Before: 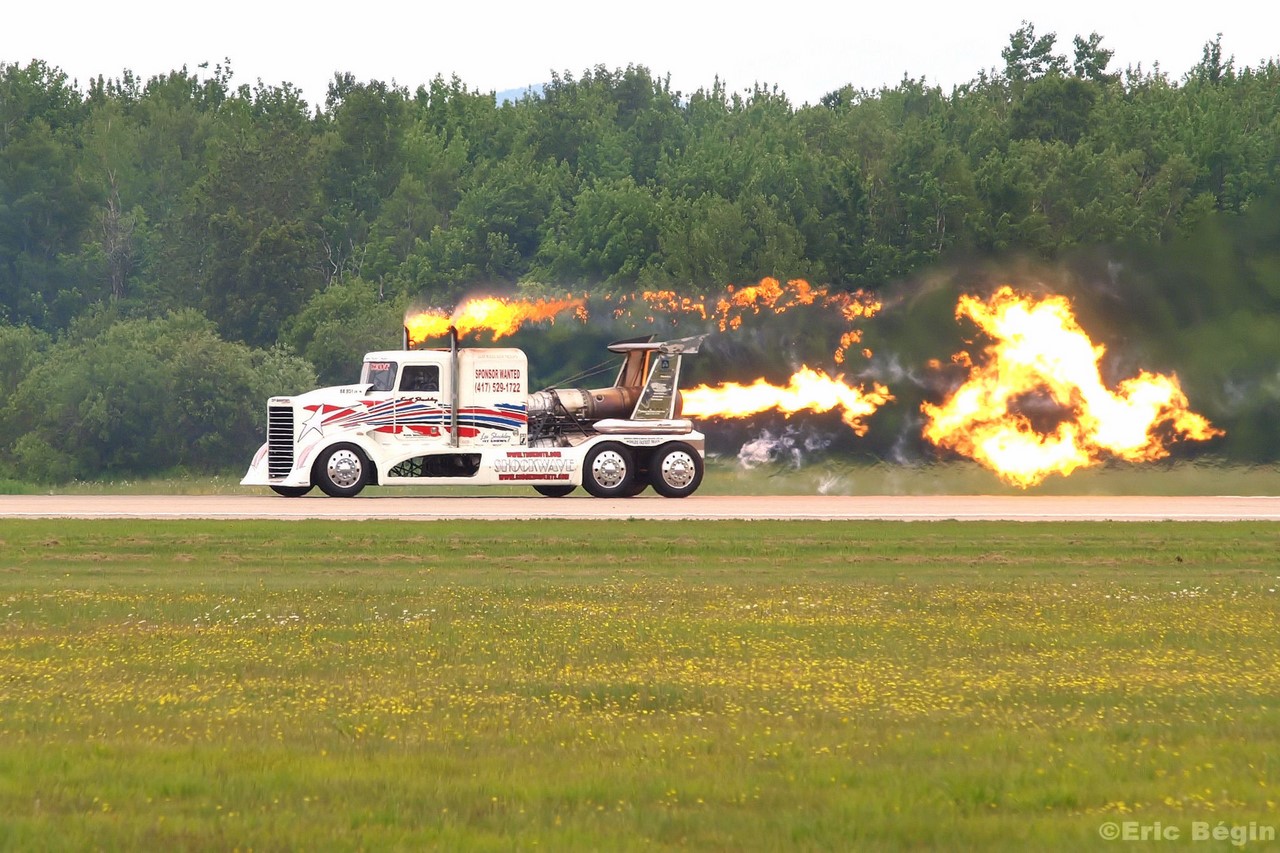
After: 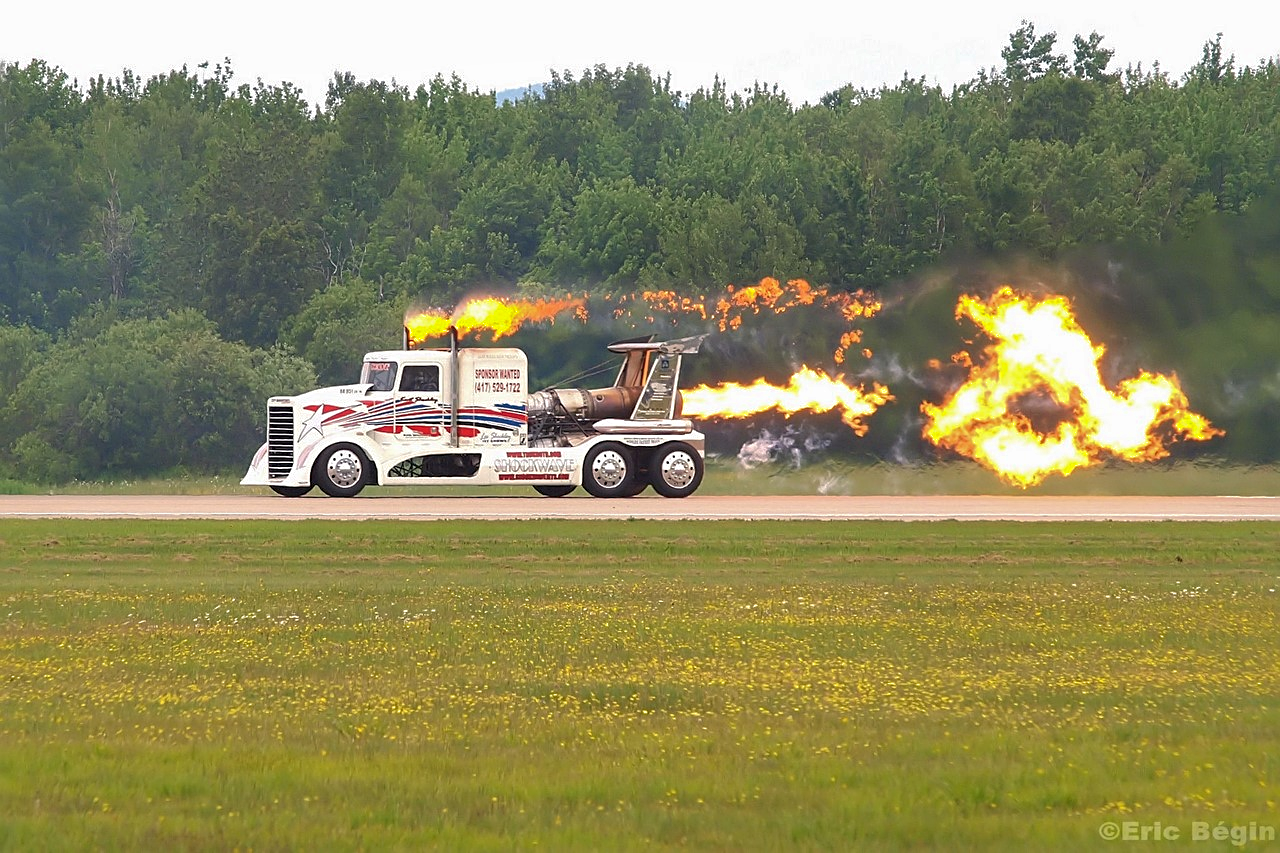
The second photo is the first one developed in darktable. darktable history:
shadows and highlights: shadows 40.14, highlights -59.8
sharpen: on, module defaults
